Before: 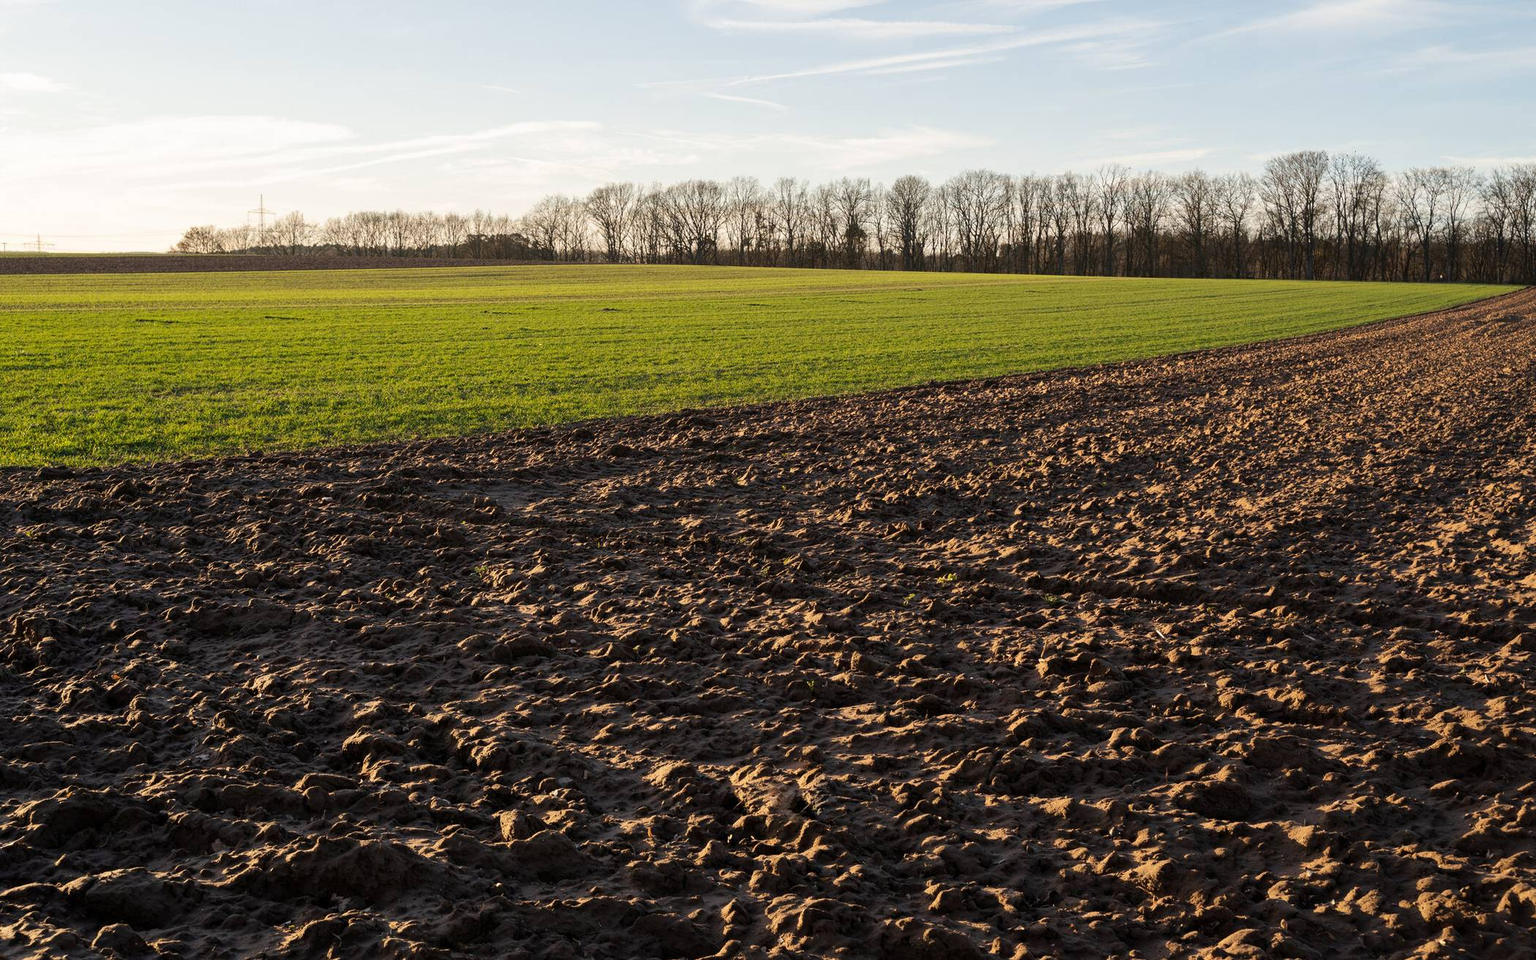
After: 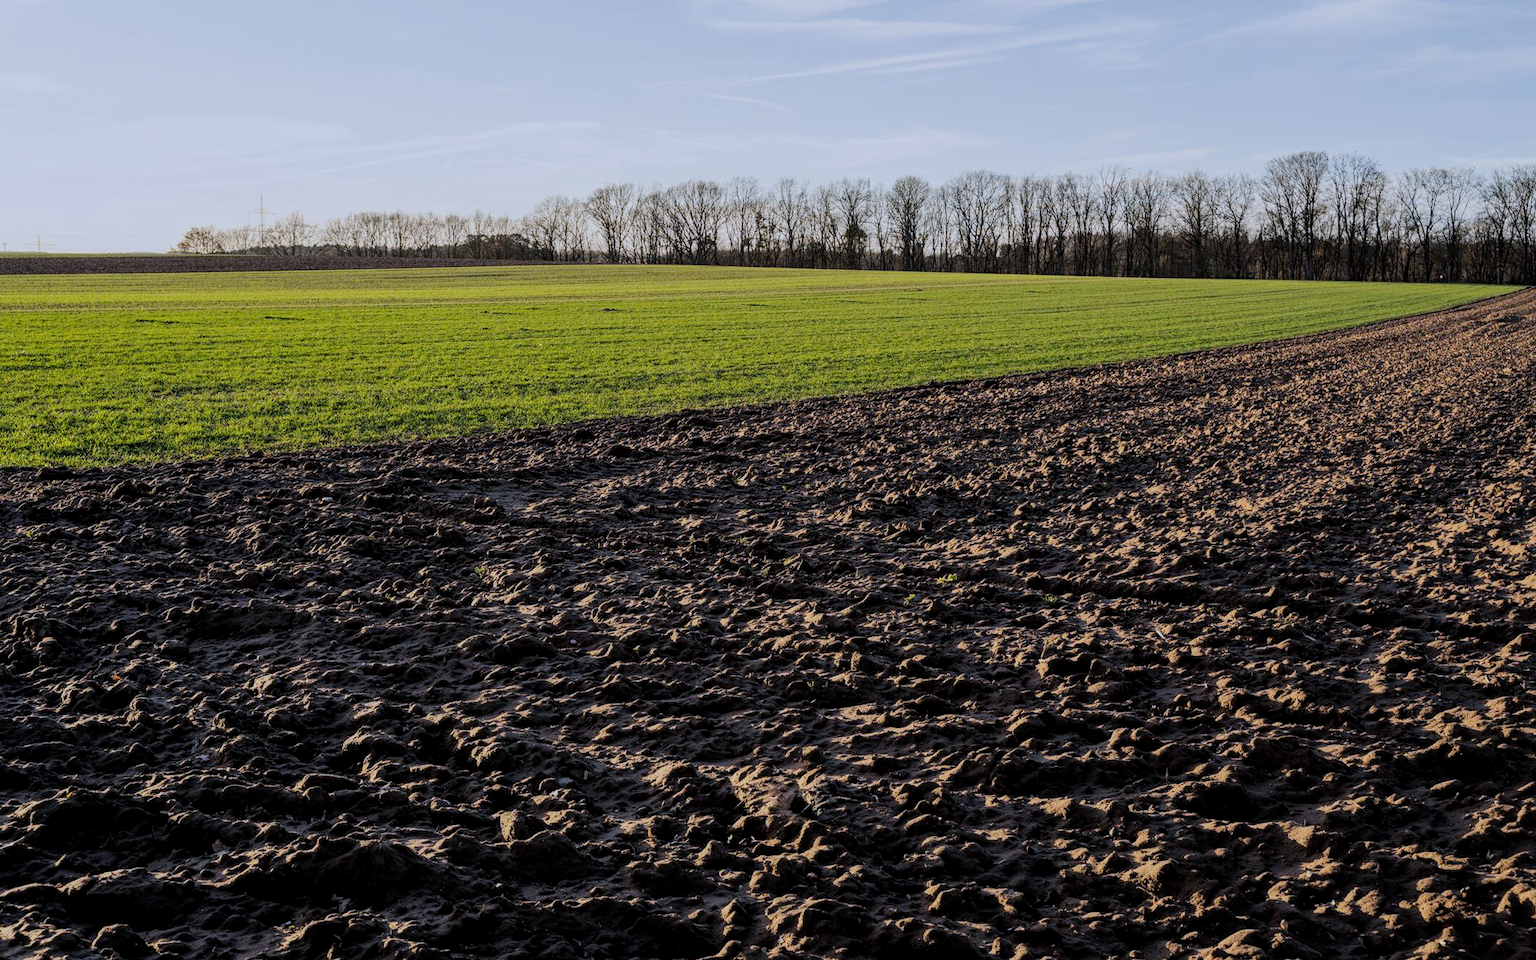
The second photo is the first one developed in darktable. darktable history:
local contrast: on, module defaults
filmic rgb: black relative exposure -7.65 EV, white relative exposure 4.56 EV, hardness 3.61
white balance: red 0.948, green 1.02, blue 1.176
